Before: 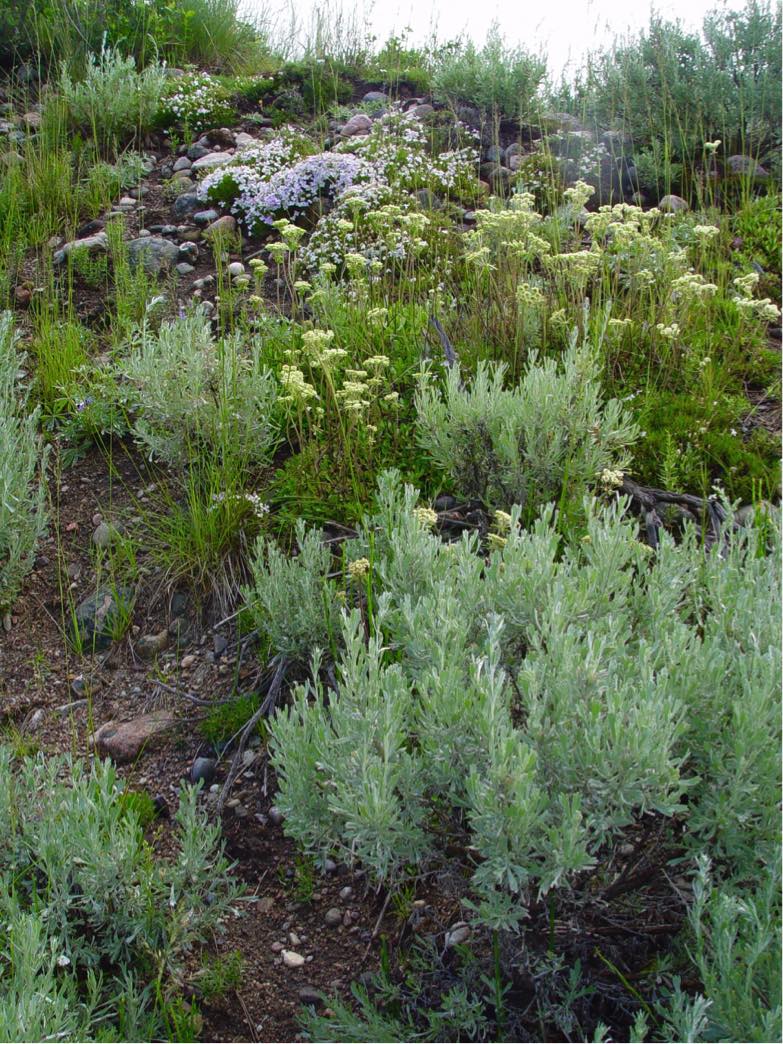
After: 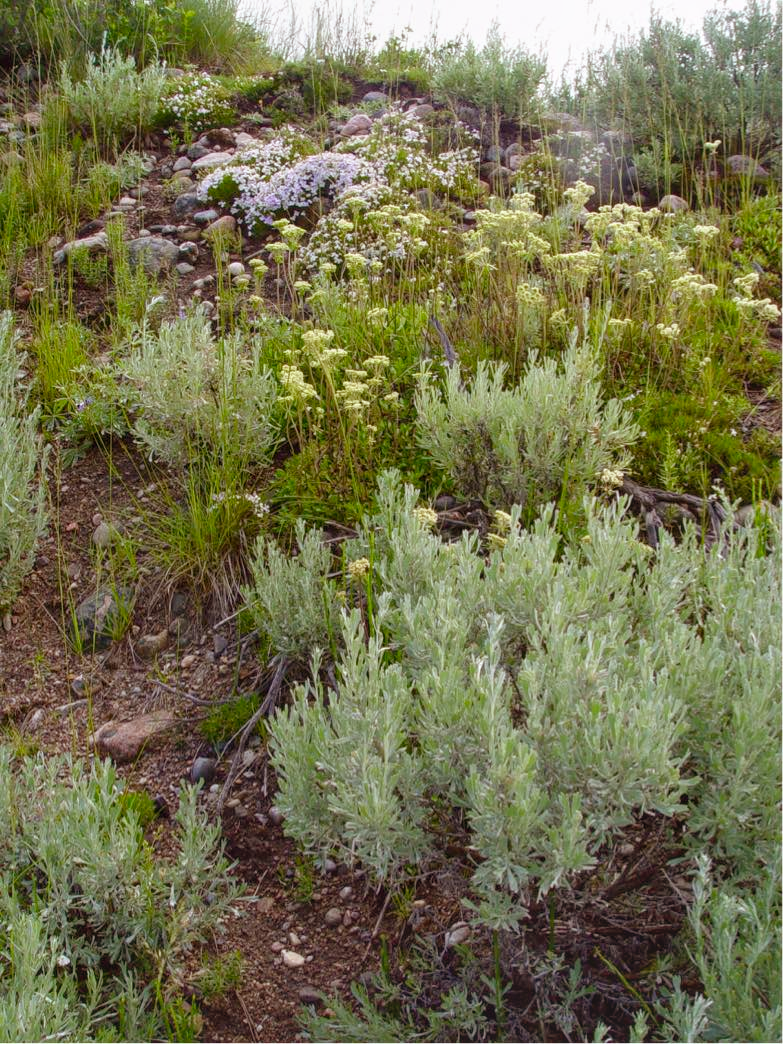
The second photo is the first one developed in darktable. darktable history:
rgb levels: mode RGB, independent channels, levels [[0, 0.5, 1], [0, 0.521, 1], [0, 0.536, 1]]
local contrast: detail 110%
